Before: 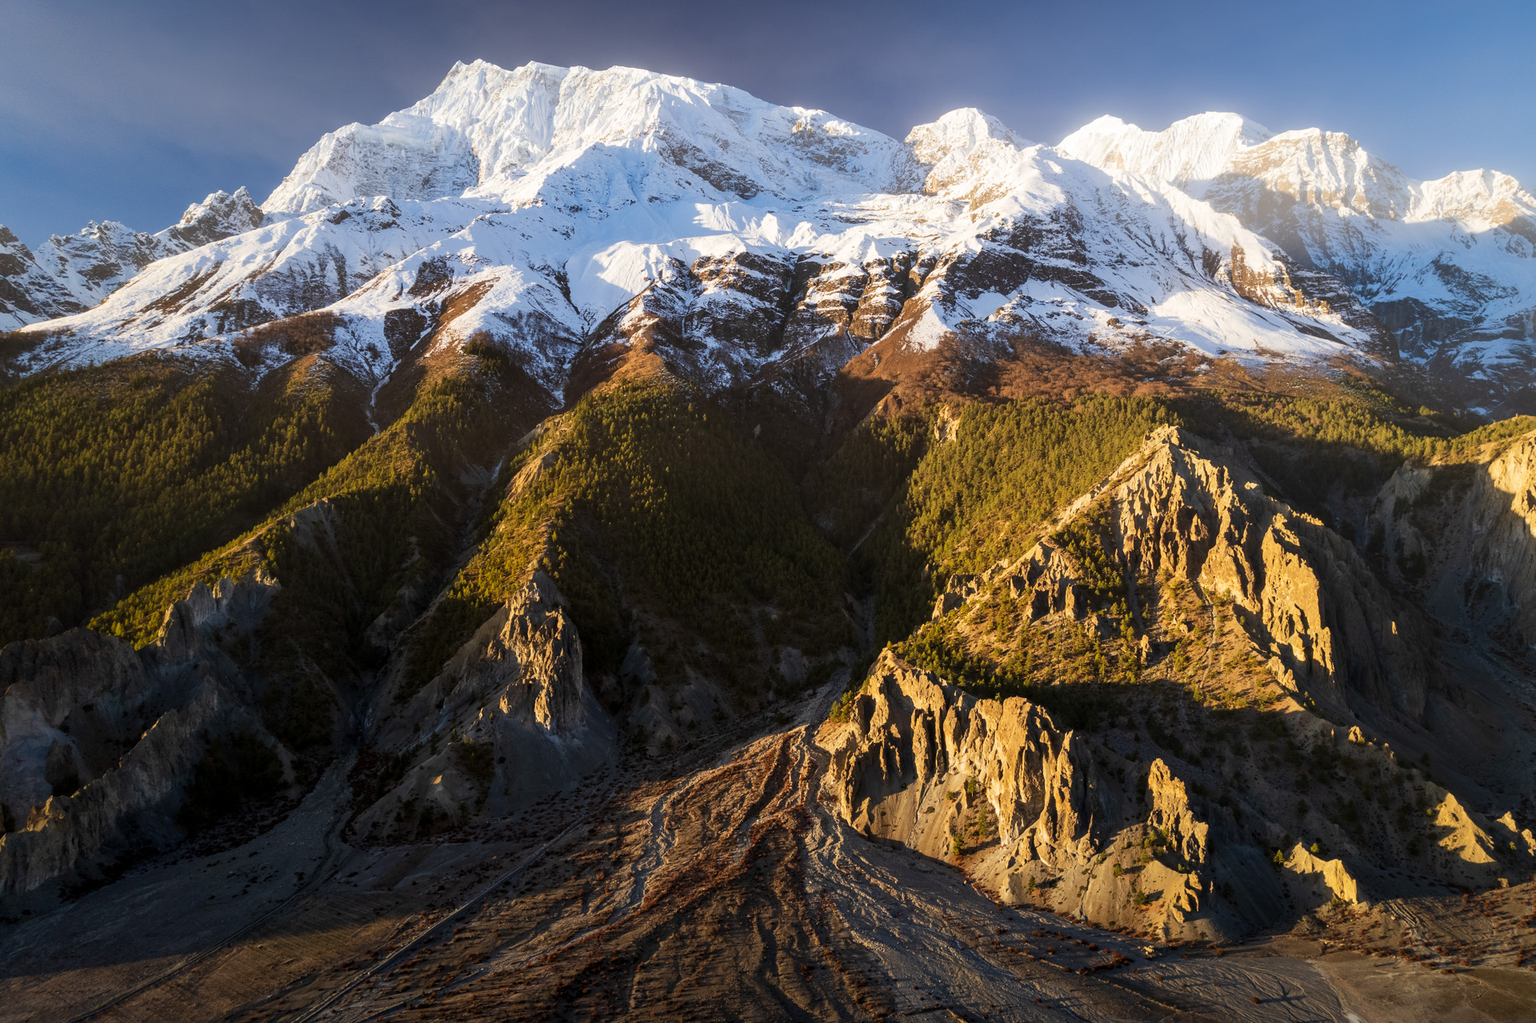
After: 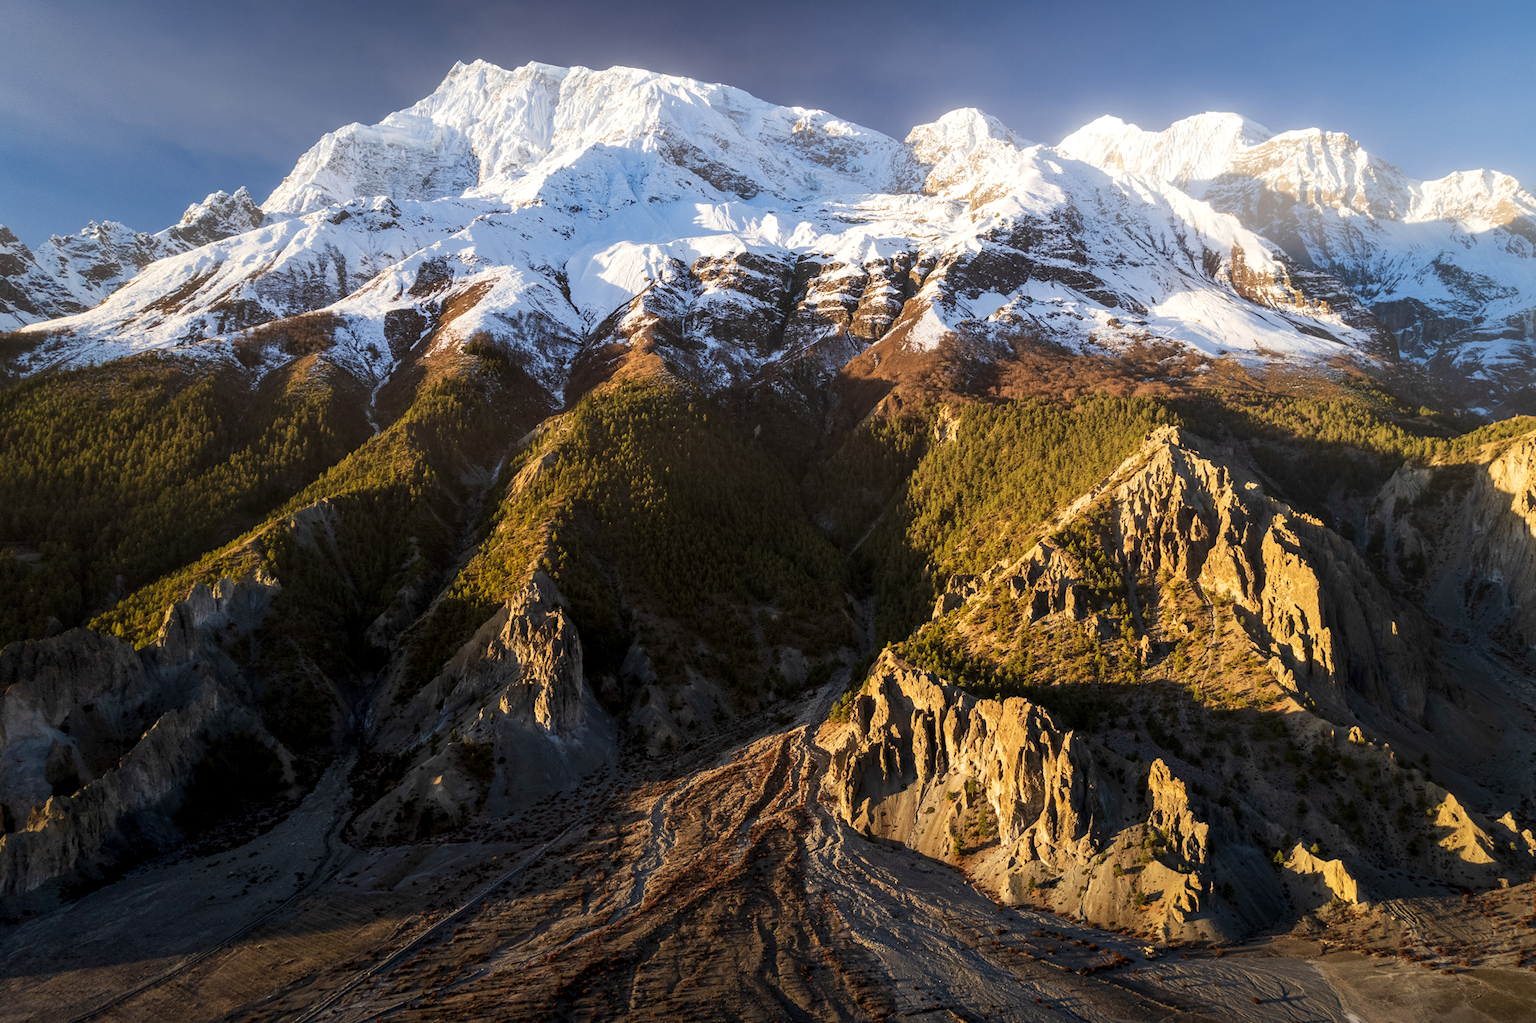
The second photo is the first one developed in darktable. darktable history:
local contrast: highlights 104%, shadows 100%, detail 119%, midtone range 0.2
